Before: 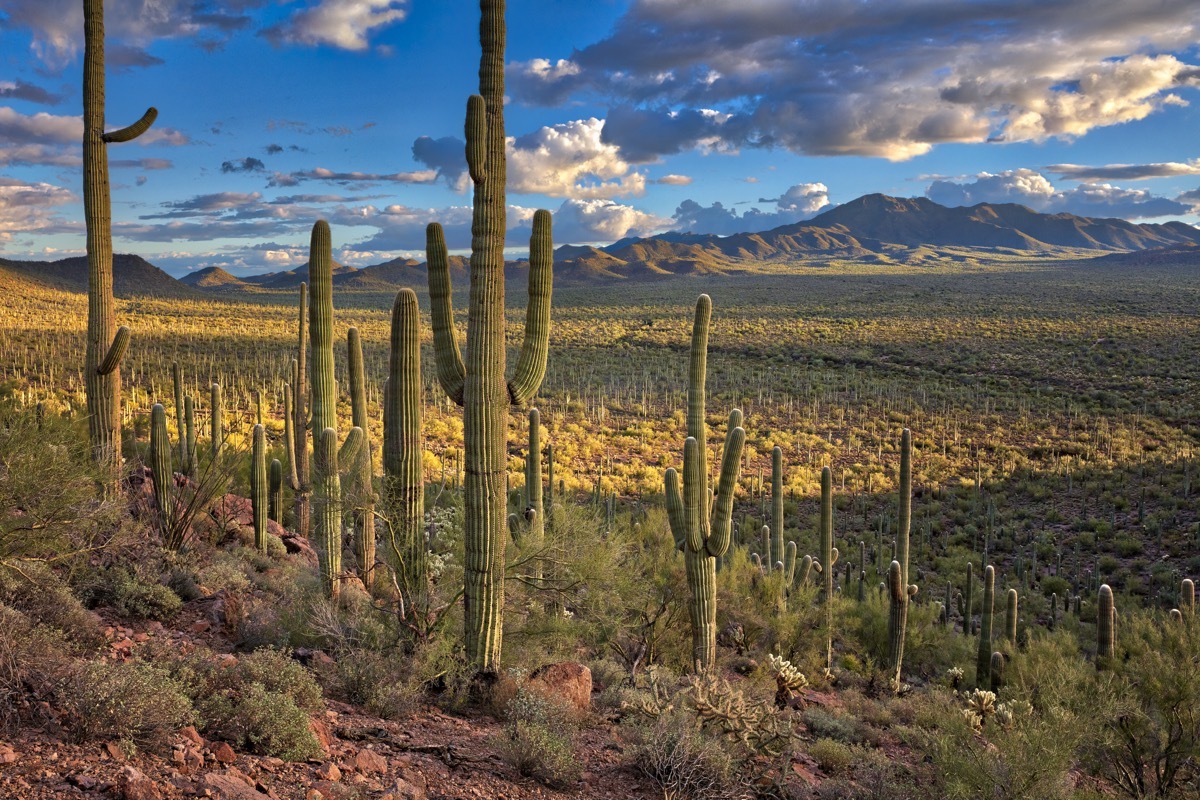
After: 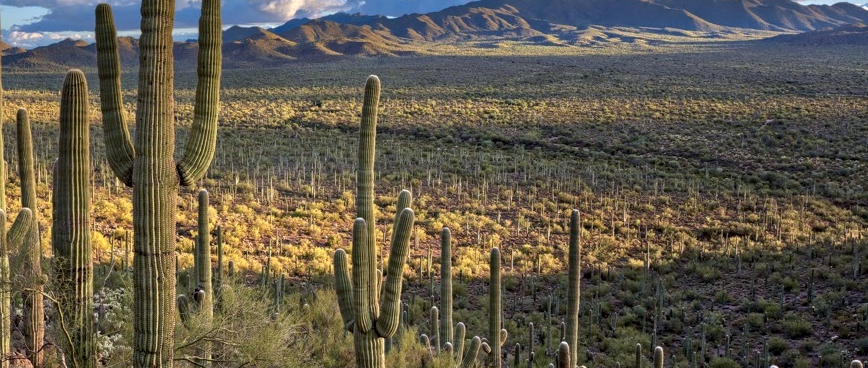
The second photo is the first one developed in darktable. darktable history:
color calibration: illuminant as shot in camera, x 0.358, y 0.373, temperature 4628.91 K
crop and rotate: left 27.64%, top 27.4%, bottom 26.579%
local contrast: on, module defaults
